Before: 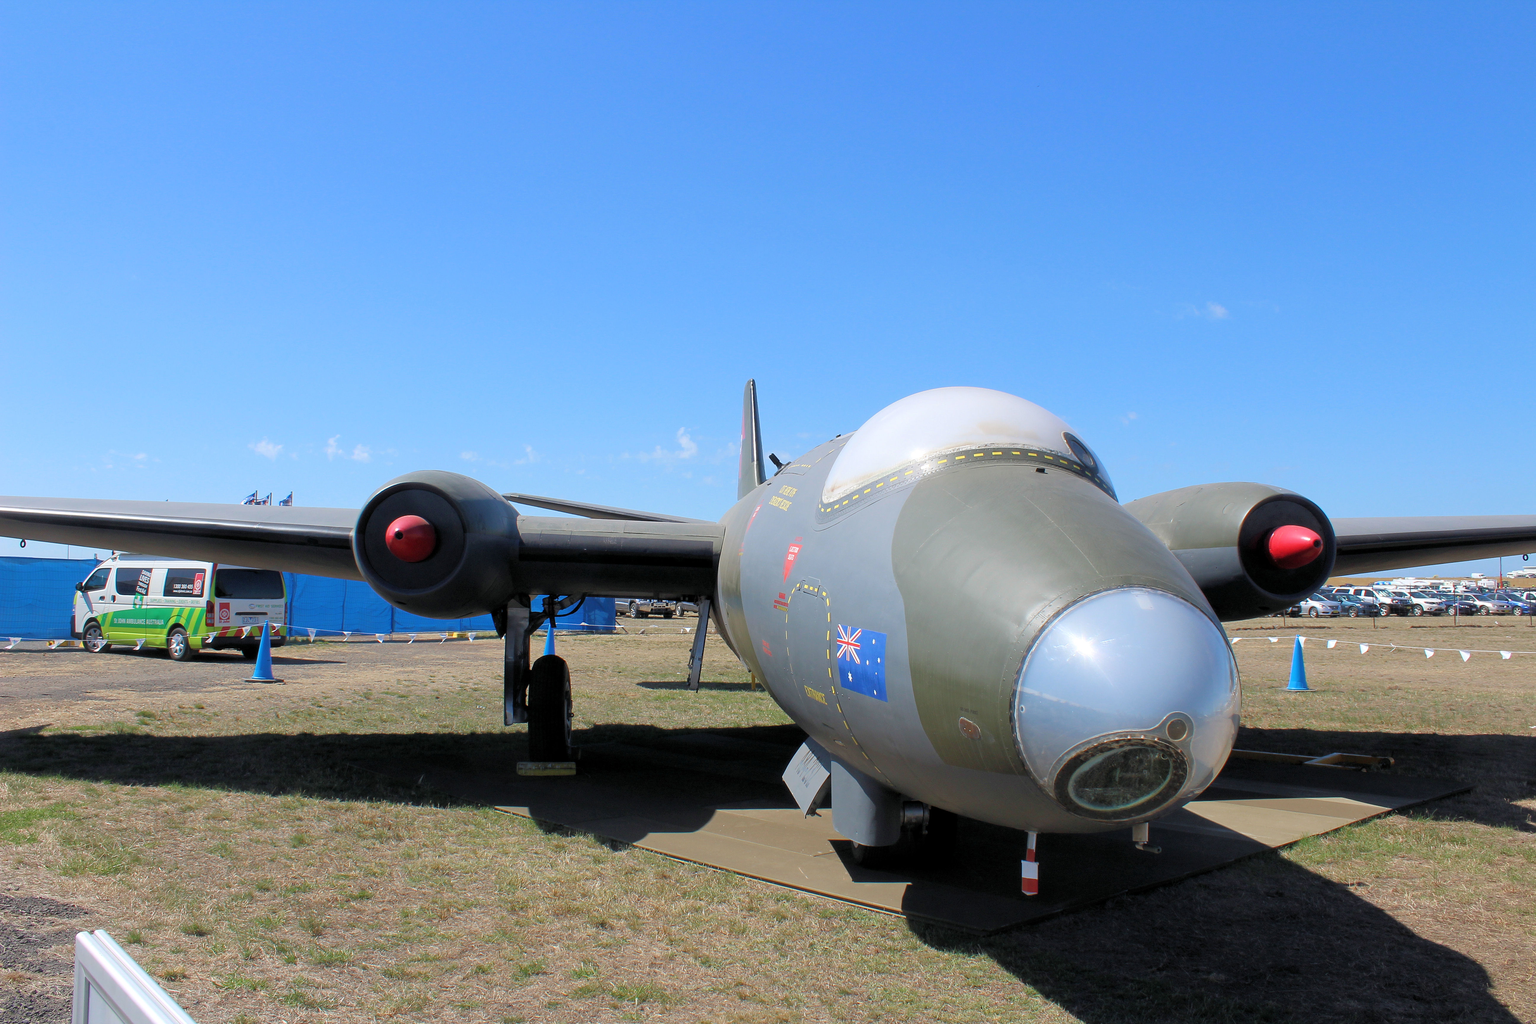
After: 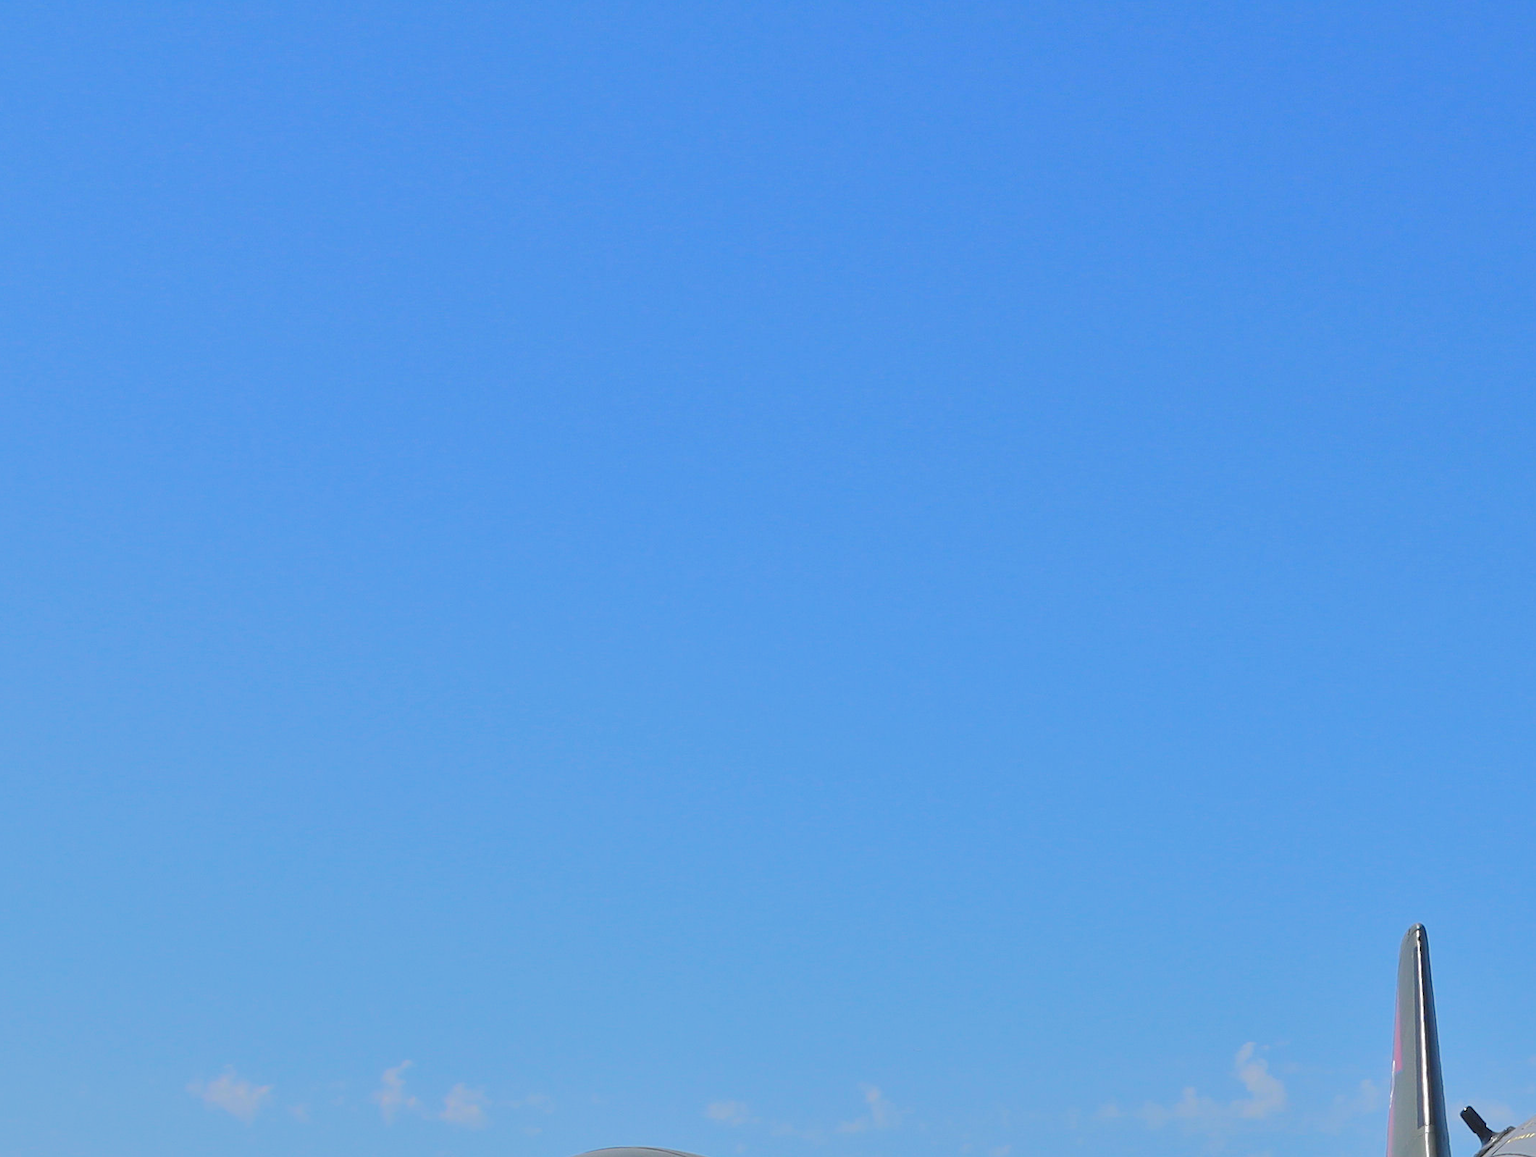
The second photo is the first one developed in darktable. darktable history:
shadows and highlights: low approximation 0.01, soften with gaussian
crop and rotate: left 11.178%, top 0.097%, right 47.892%, bottom 53.629%
tone curve: curves: ch0 [(0, 0) (0.003, 0.098) (0.011, 0.099) (0.025, 0.103) (0.044, 0.114) (0.069, 0.13) (0.1, 0.142) (0.136, 0.161) (0.177, 0.189) (0.224, 0.224) (0.277, 0.266) (0.335, 0.32) (0.399, 0.38) (0.468, 0.45) (0.543, 0.522) (0.623, 0.598) (0.709, 0.669) (0.801, 0.731) (0.898, 0.786) (1, 1)], color space Lab, independent channels, preserve colors none
